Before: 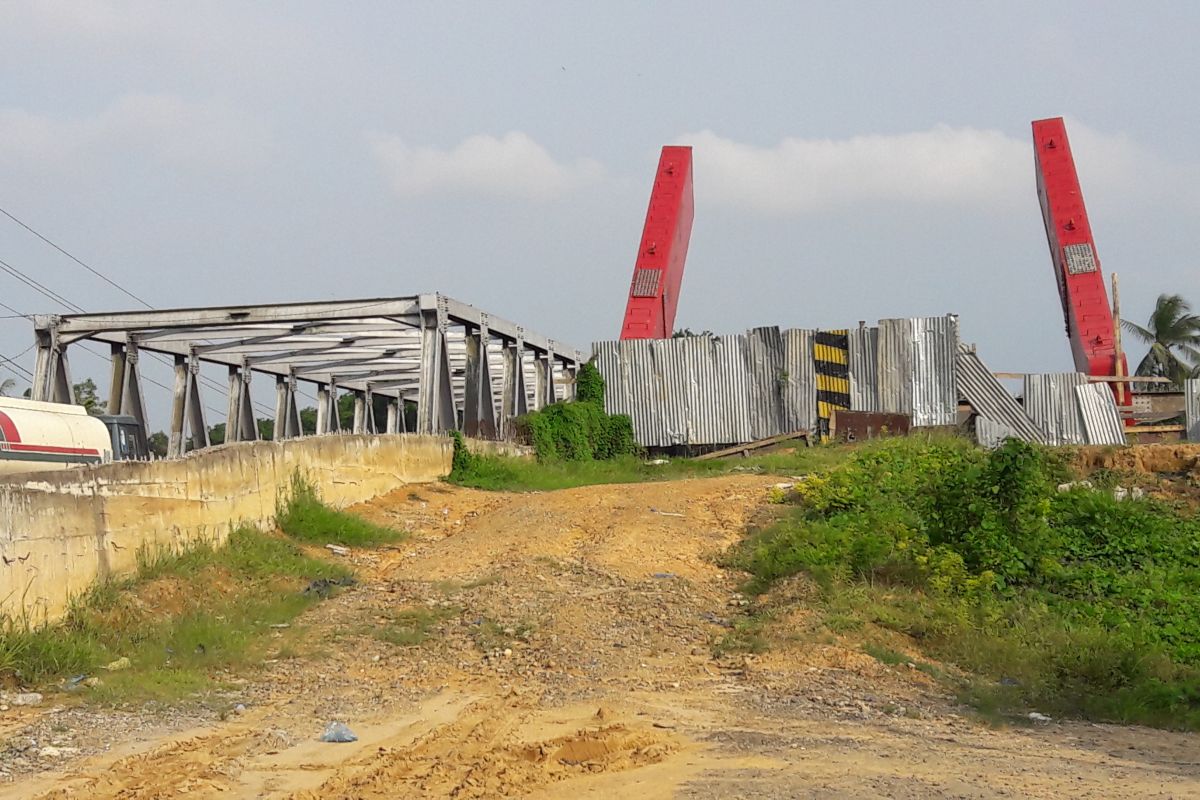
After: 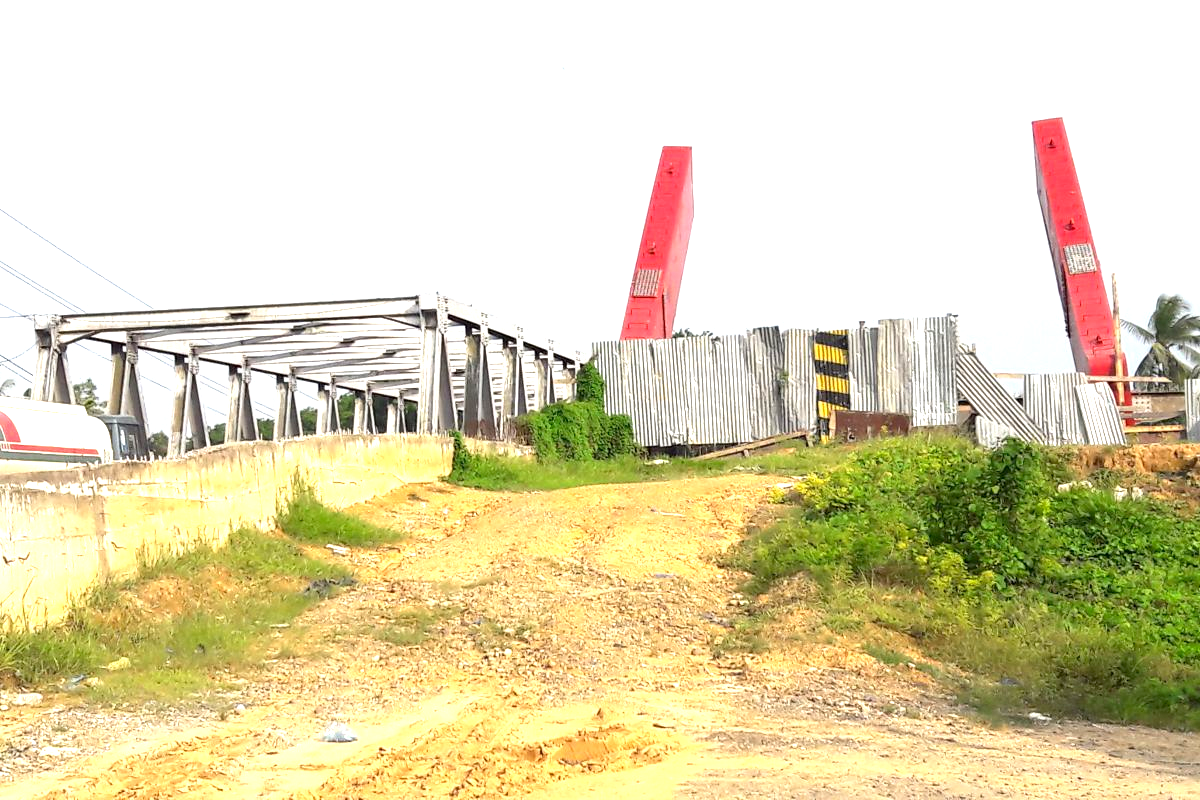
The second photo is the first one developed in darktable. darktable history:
exposure: black level correction 0.001, exposure 1.31 EV, compensate highlight preservation false
